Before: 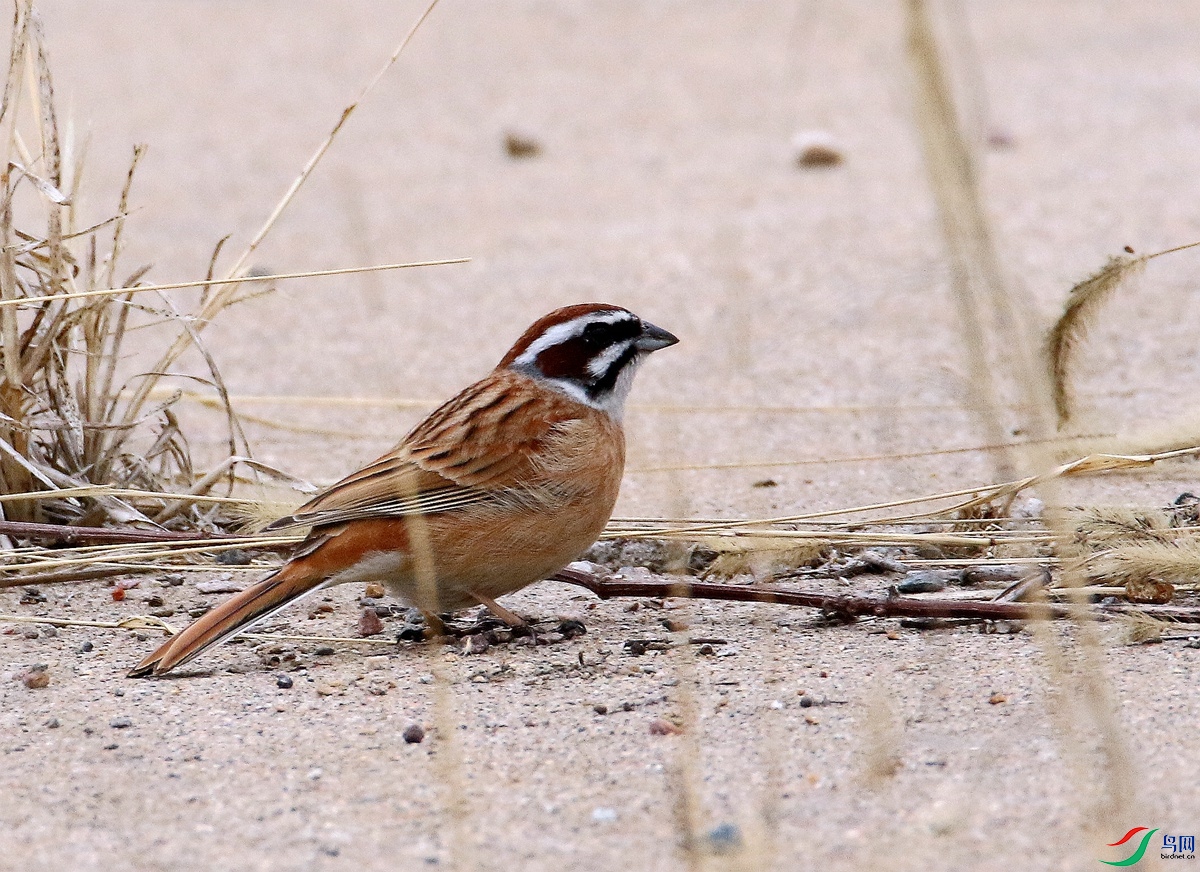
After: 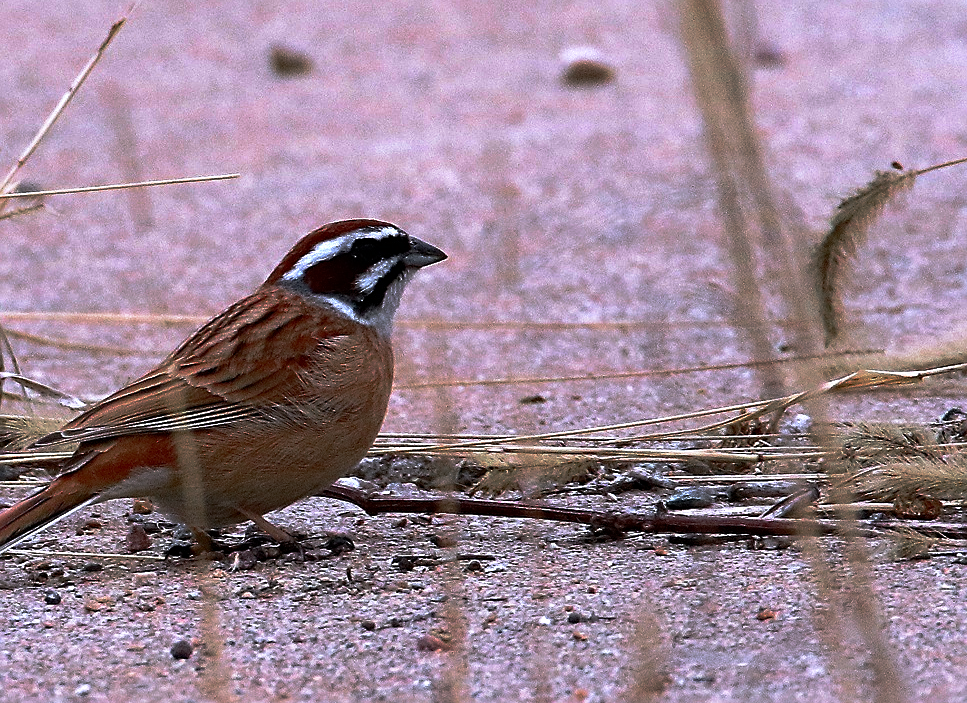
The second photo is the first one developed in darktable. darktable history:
sharpen: on, module defaults
base curve: curves: ch0 [(0, 0) (0.564, 0.291) (0.802, 0.731) (1, 1)], preserve colors none
color calibration: illuminant as shot in camera, x 0.358, y 0.373, temperature 4628.91 K
crop: left 19.35%, top 9.738%, right 0%, bottom 9.62%
color zones: curves: ch0 [(0, 0.466) (0.128, 0.466) (0.25, 0.5) (0.375, 0.456) (0.5, 0.5) (0.625, 0.5) (0.737, 0.652) (0.875, 0.5)]; ch1 [(0, 0.603) (0.125, 0.618) (0.261, 0.348) (0.372, 0.353) (0.497, 0.363) (0.611, 0.45) (0.731, 0.427) (0.875, 0.518) (0.998, 0.652)]; ch2 [(0, 0.559) (0.125, 0.451) (0.253, 0.564) (0.37, 0.578) (0.5, 0.466) (0.625, 0.471) (0.731, 0.471) (0.88, 0.485)]
contrast brightness saturation: contrast 0.102, brightness 0.015, saturation 0.024
